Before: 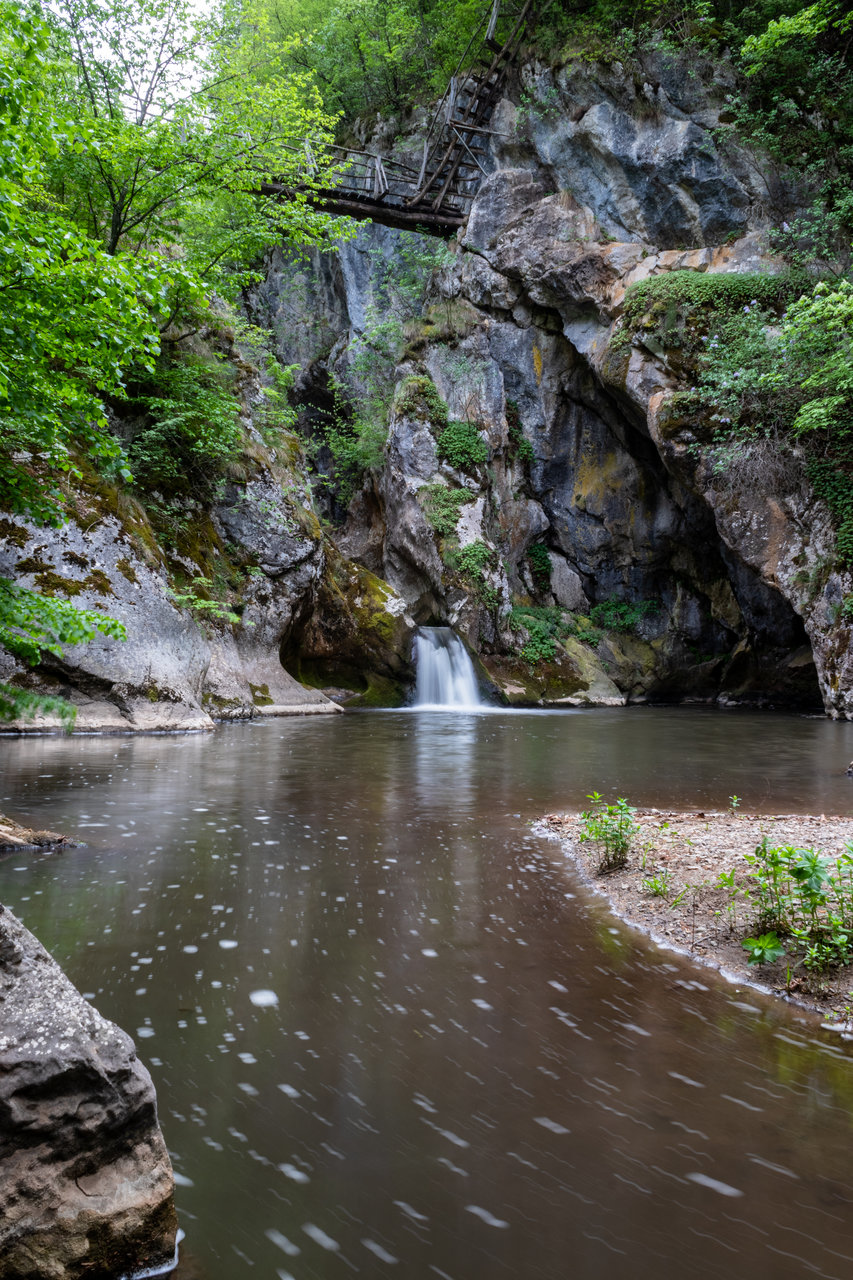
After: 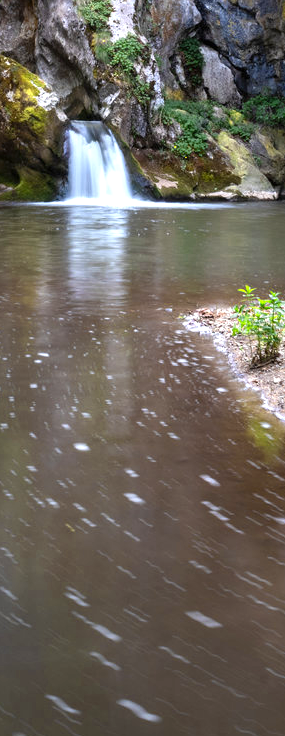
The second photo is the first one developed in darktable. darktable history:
crop: left 40.901%, top 39.554%, right 25.668%, bottom 2.933%
color zones: curves: ch0 [(0, 0.485) (0.178, 0.476) (0.261, 0.623) (0.411, 0.403) (0.708, 0.603) (0.934, 0.412)]; ch1 [(0.003, 0.485) (0.149, 0.496) (0.229, 0.584) (0.326, 0.551) (0.484, 0.262) (0.757, 0.643)]
exposure: black level correction 0, exposure 0.698 EV, compensate highlight preservation false
